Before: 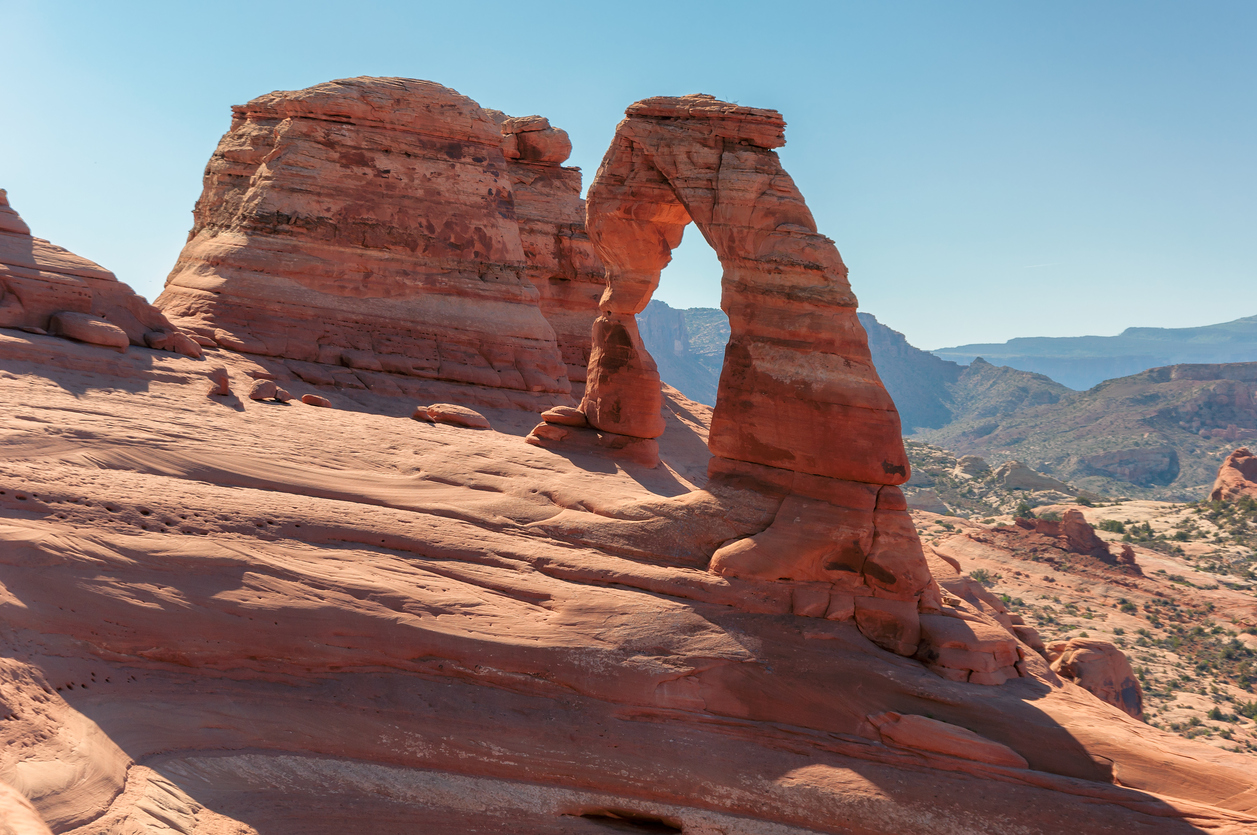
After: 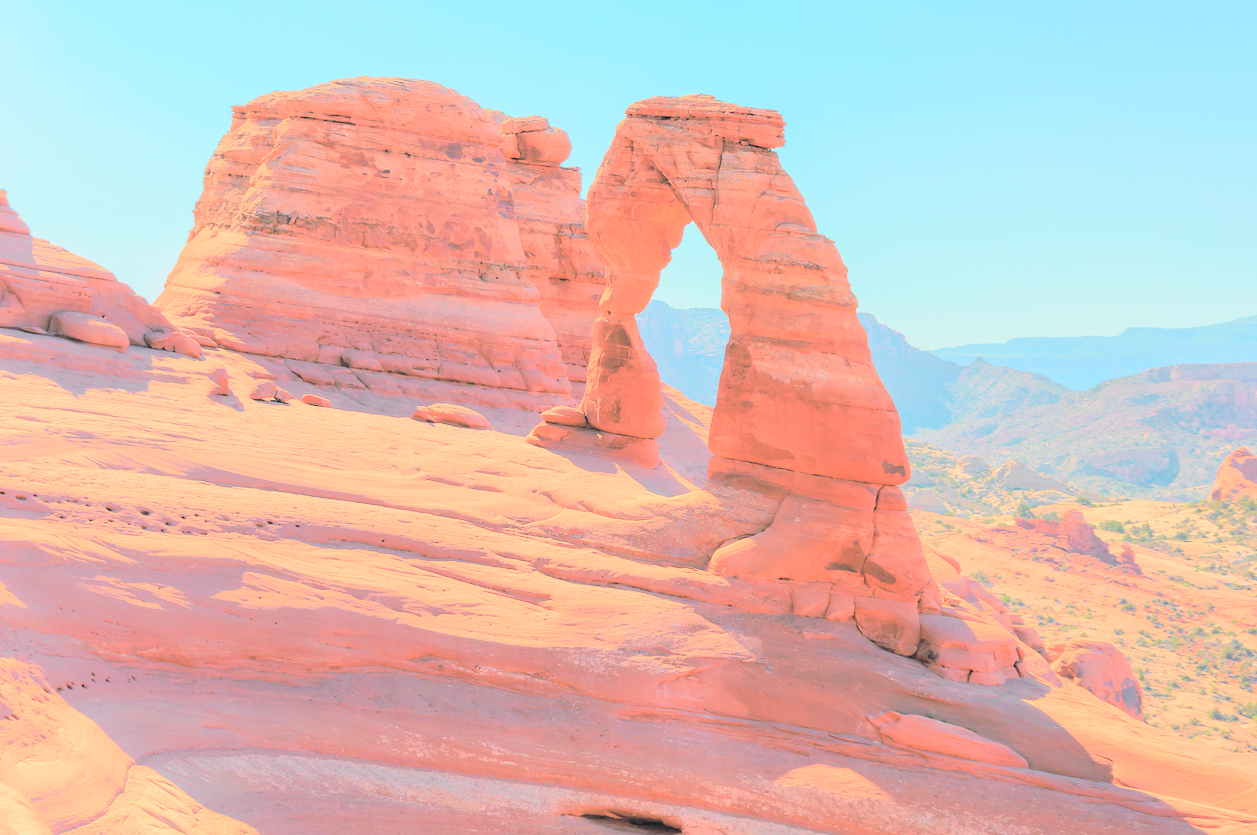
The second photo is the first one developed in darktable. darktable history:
tone curve: curves: ch0 [(0, 0.012) (0.052, 0.04) (0.107, 0.086) (0.269, 0.266) (0.471, 0.503) (0.731, 0.771) (0.921, 0.909) (0.999, 0.951)]; ch1 [(0, 0) (0.339, 0.298) (0.402, 0.363) (0.444, 0.415) (0.485, 0.469) (0.494, 0.493) (0.504, 0.501) (0.525, 0.534) (0.555, 0.593) (0.594, 0.648) (1, 1)]; ch2 [(0, 0) (0.48, 0.48) (0.504, 0.5) (0.535, 0.557) (0.581, 0.623) (0.649, 0.683) (0.824, 0.815) (1, 1)], color space Lab, independent channels, preserve colors none
contrast brightness saturation: brightness 1
